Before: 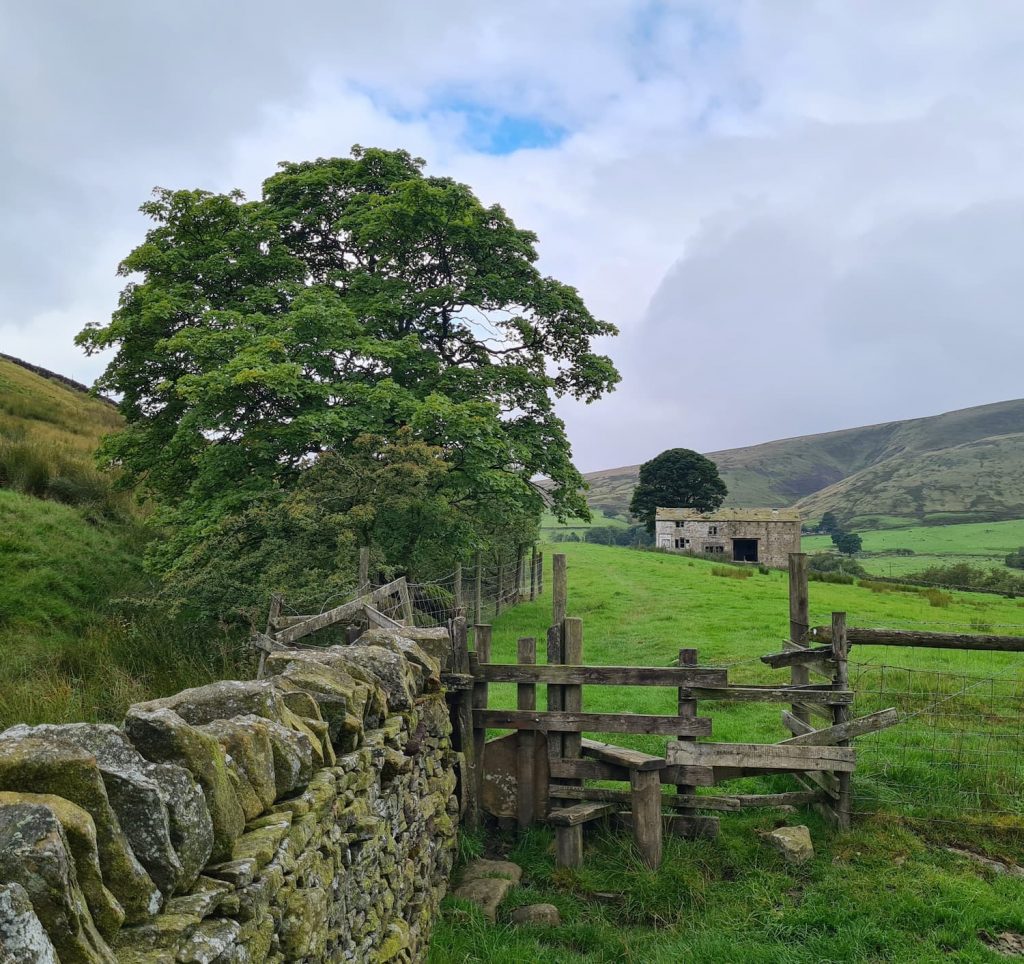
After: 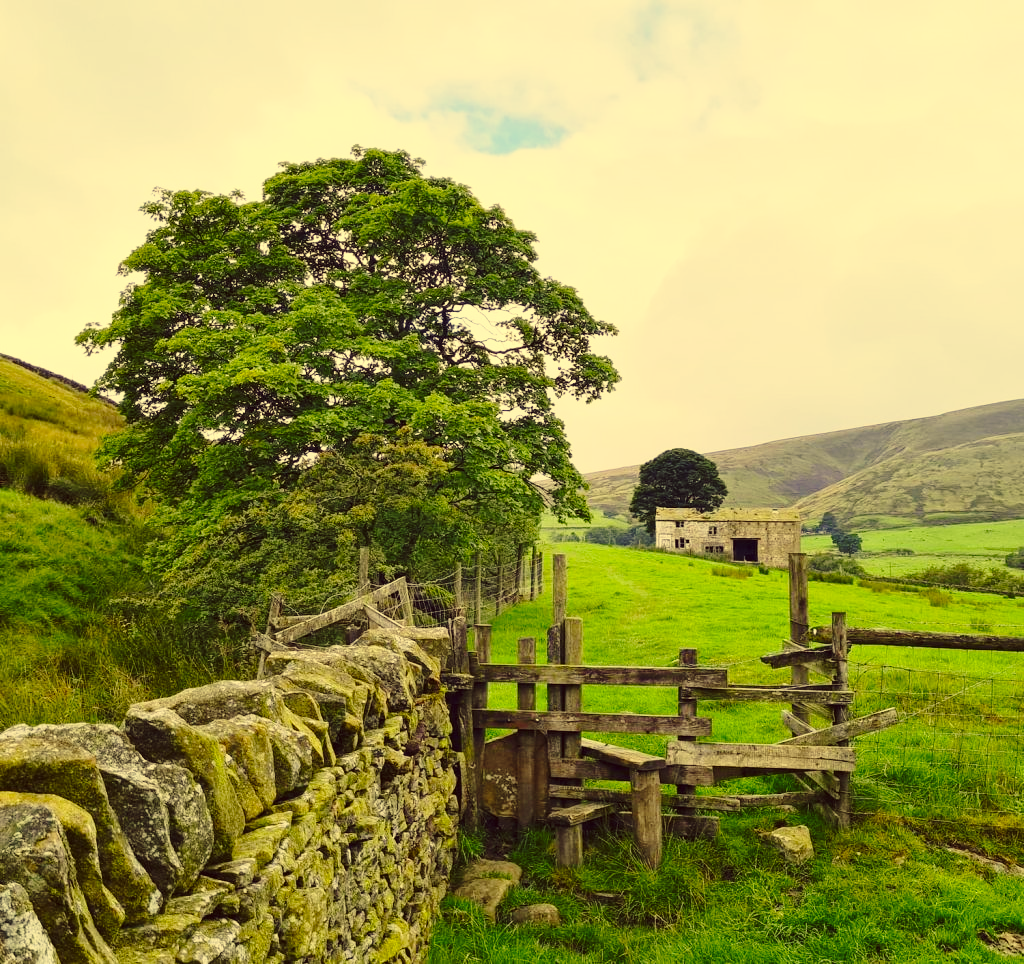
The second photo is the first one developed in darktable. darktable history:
base curve: curves: ch0 [(0, 0) (0.028, 0.03) (0.121, 0.232) (0.46, 0.748) (0.859, 0.968) (1, 1)], preserve colors none
color correction: highlights a* -0.482, highlights b* 40, shadows a* 9.8, shadows b* -0.161
